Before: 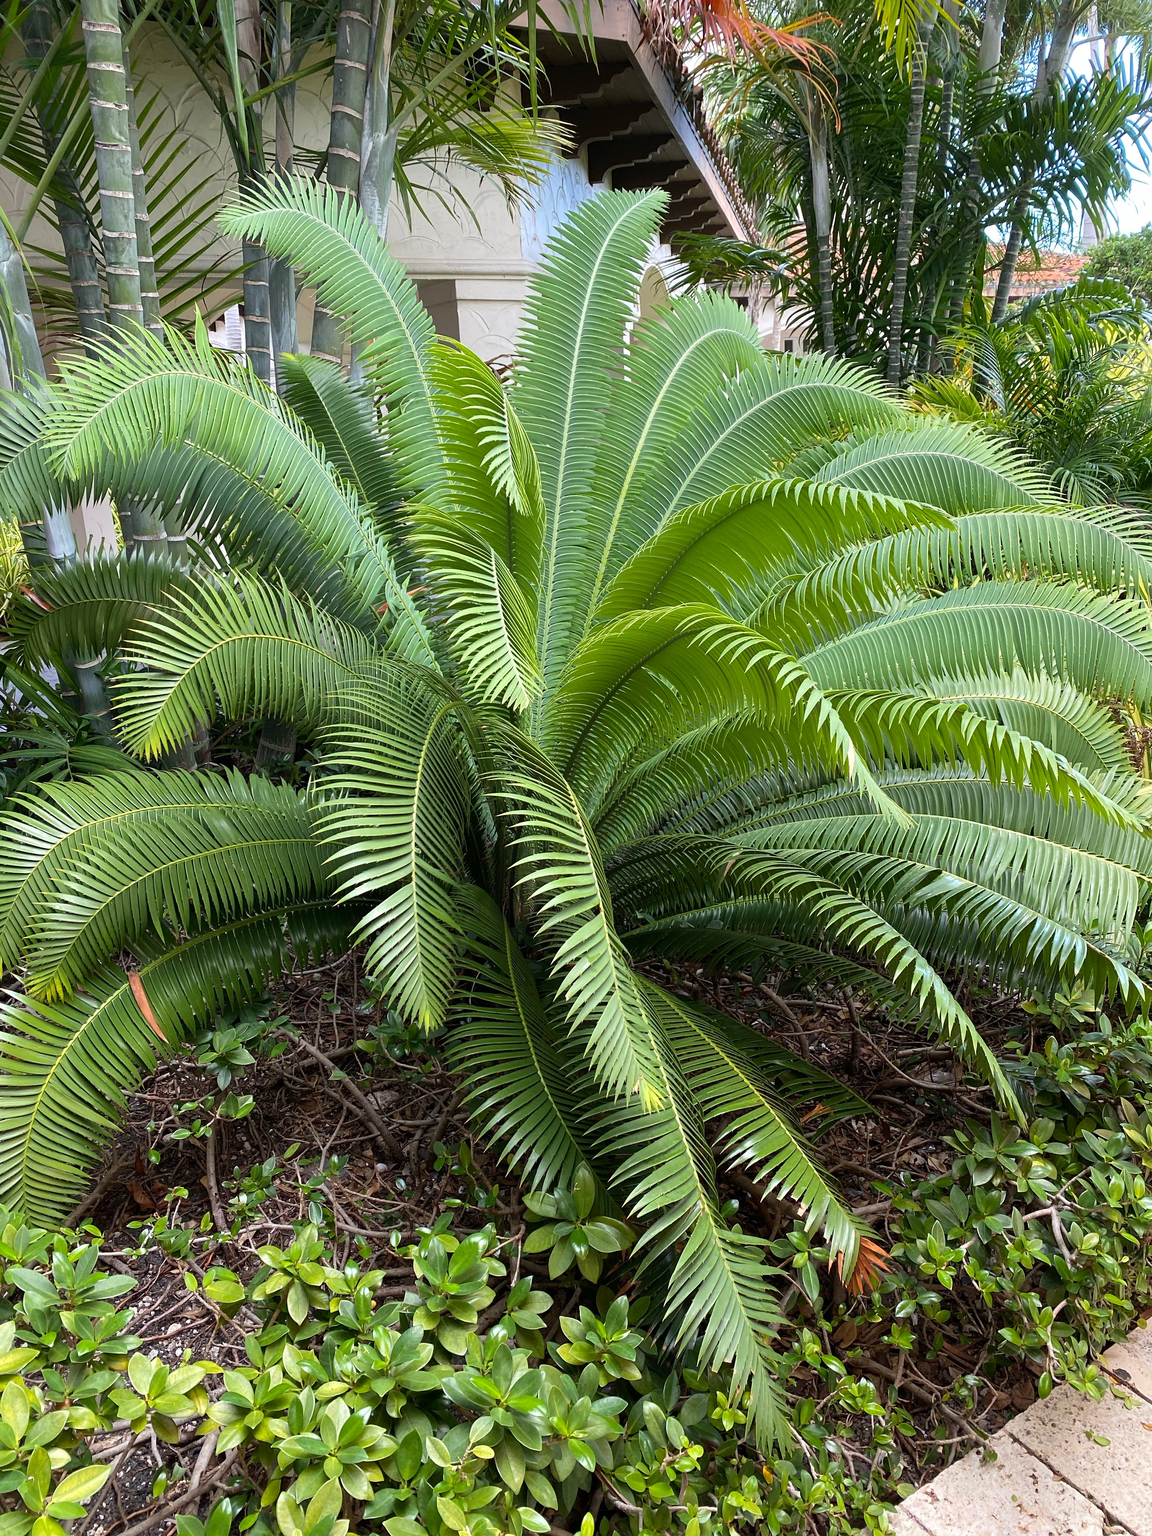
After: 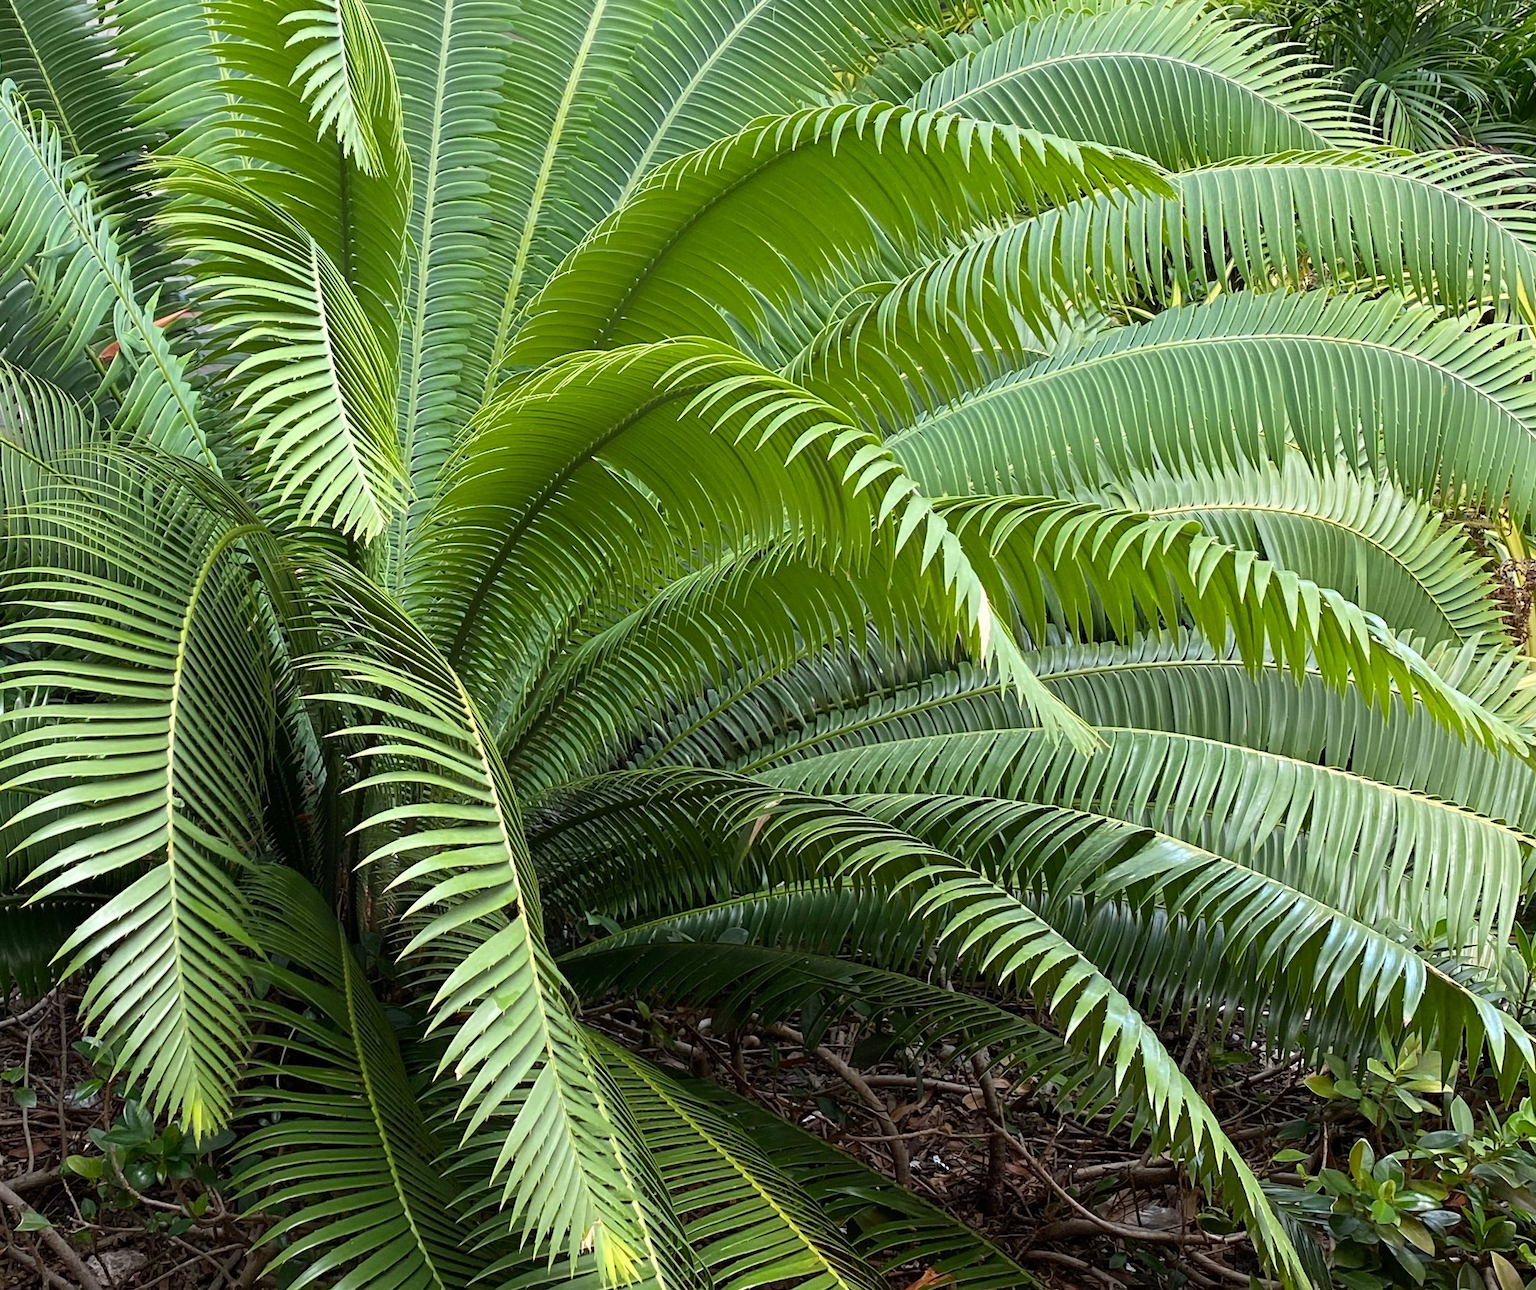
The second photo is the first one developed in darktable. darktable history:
crop and rotate: left 27.938%, top 27.046%, bottom 27.046%
color calibration: illuminant same as pipeline (D50), adaptation none (bypass)
rotate and perspective: rotation -0.45°, automatic cropping original format, crop left 0.008, crop right 0.992, crop top 0.012, crop bottom 0.988
vignetting: fall-off start 116.67%, fall-off radius 59.26%, brightness -0.31, saturation -0.056
